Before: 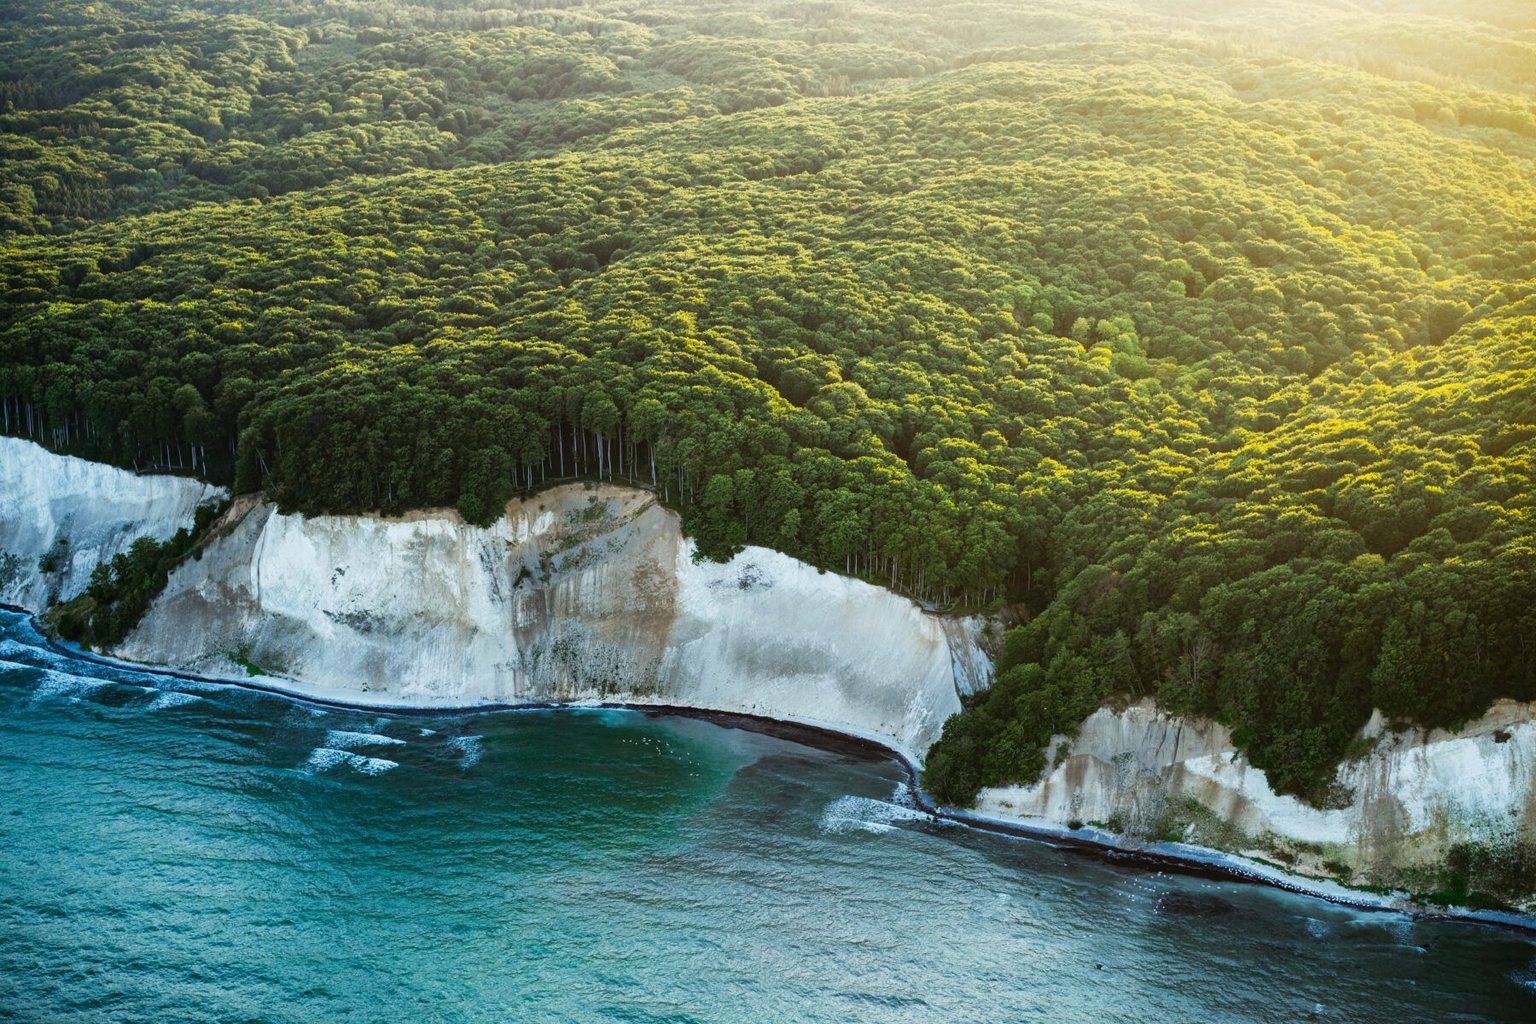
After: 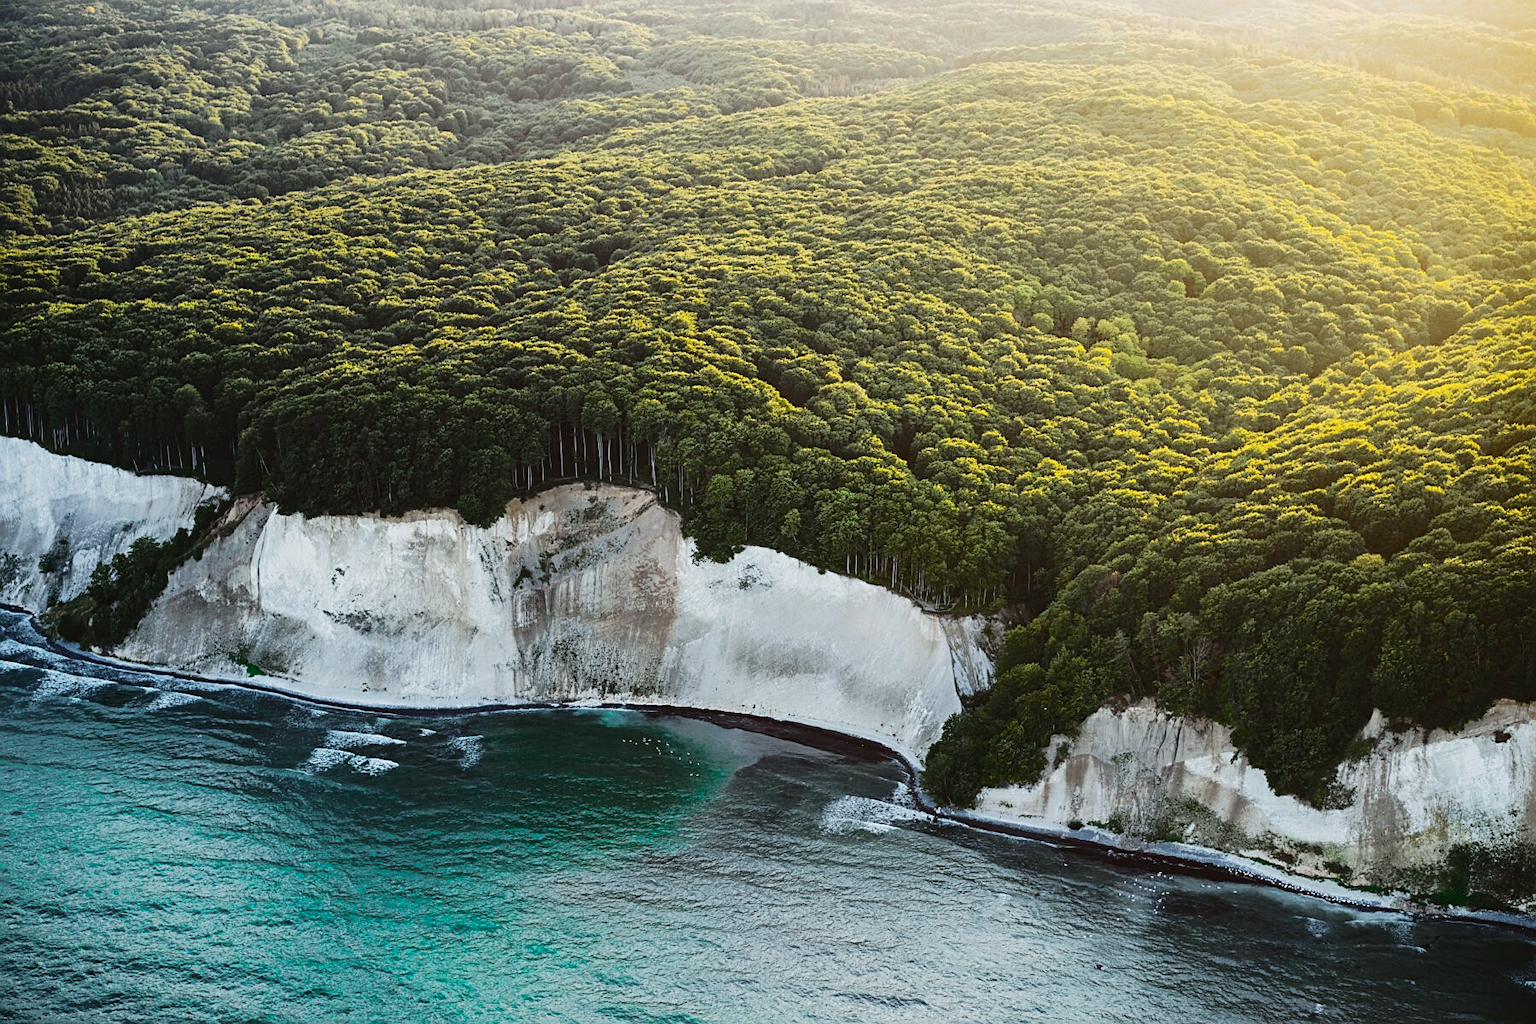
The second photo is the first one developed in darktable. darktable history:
sharpen: amount 0.5
tone curve: curves: ch0 [(0, 0.032) (0.094, 0.08) (0.265, 0.208) (0.41, 0.417) (0.498, 0.496) (0.638, 0.673) (0.845, 0.828) (0.994, 0.964)]; ch1 [(0, 0) (0.161, 0.092) (0.37, 0.302) (0.417, 0.434) (0.492, 0.502) (0.576, 0.589) (0.644, 0.638) (0.725, 0.765) (1, 1)]; ch2 [(0, 0) (0.352, 0.403) (0.45, 0.469) (0.521, 0.515) (0.55, 0.528) (0.589, 0.576) (1, 1)], color space Lab, independent channels, preserve colors none
